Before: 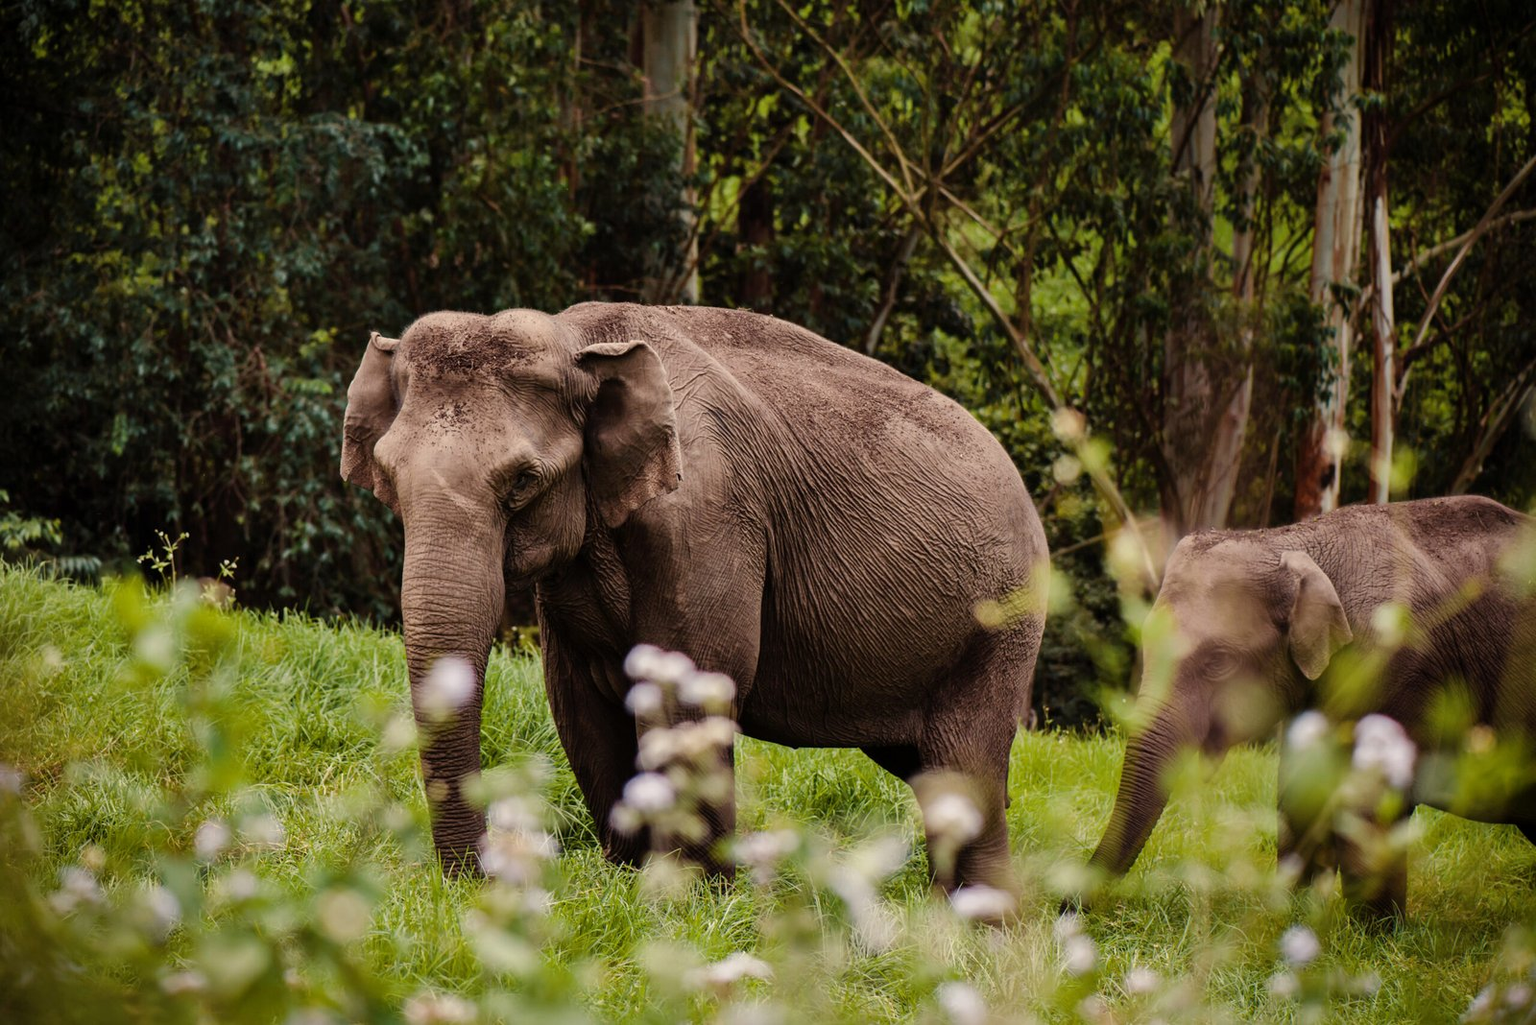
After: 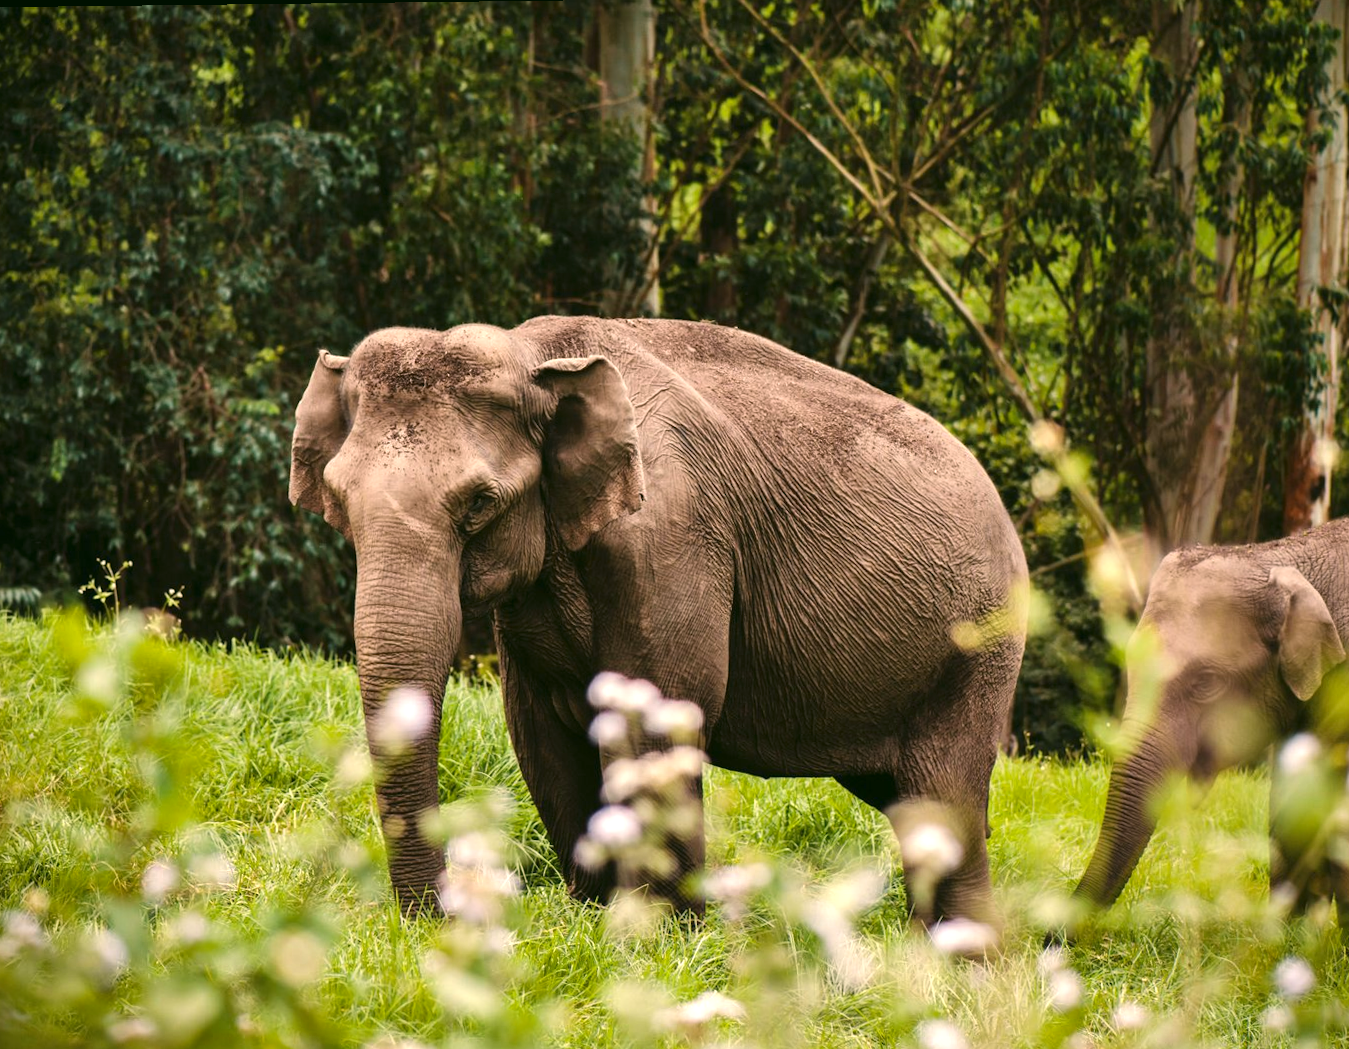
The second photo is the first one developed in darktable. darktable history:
exposure: black level correction -0.002, exposure 0.706 EV, compensate highlight preservation false
color correction: highlights a* 3.98, highlights b* 4.99, shadows a* -6.92, shadows b* 5.04
crop and rotate: angle 0.68°, left 4.475%, top 0.968%, right 11.821%, bottom 2.494%
